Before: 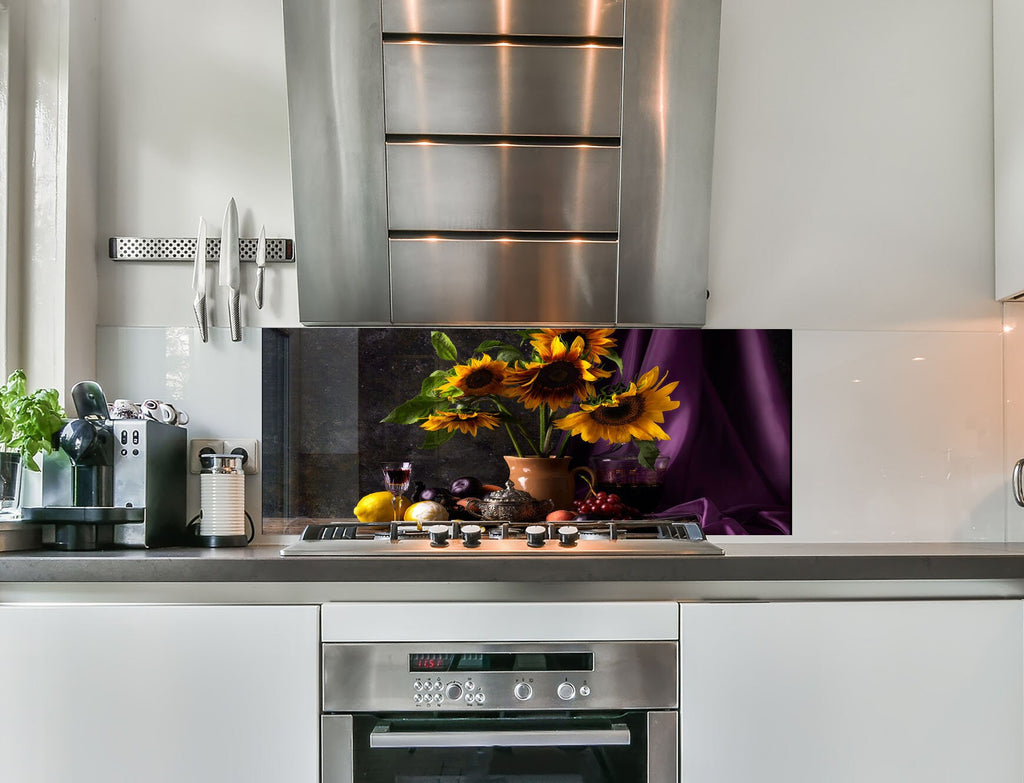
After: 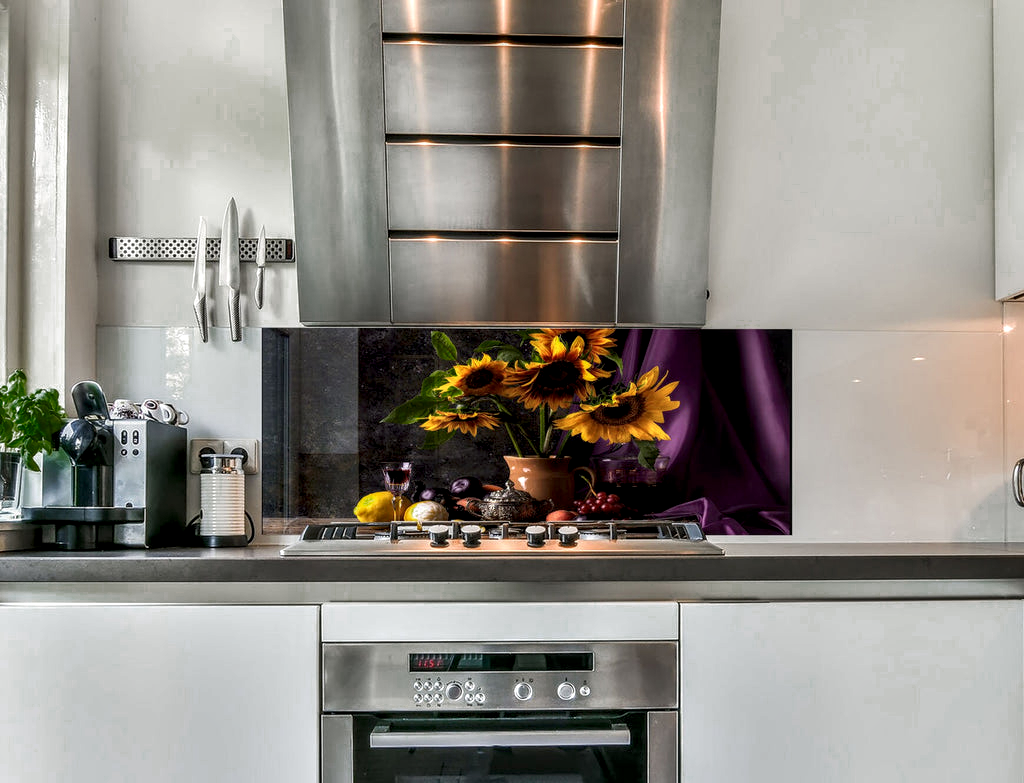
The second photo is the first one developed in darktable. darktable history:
local contrast: detail 150%
color zones: curves: ch0 [(0.25, 0.5) (0.347, 0.092) (0.75, 0.5)]; ch1 [(0.25, 0.5) (0.33, 0.51) (0.75, 0.5)]
